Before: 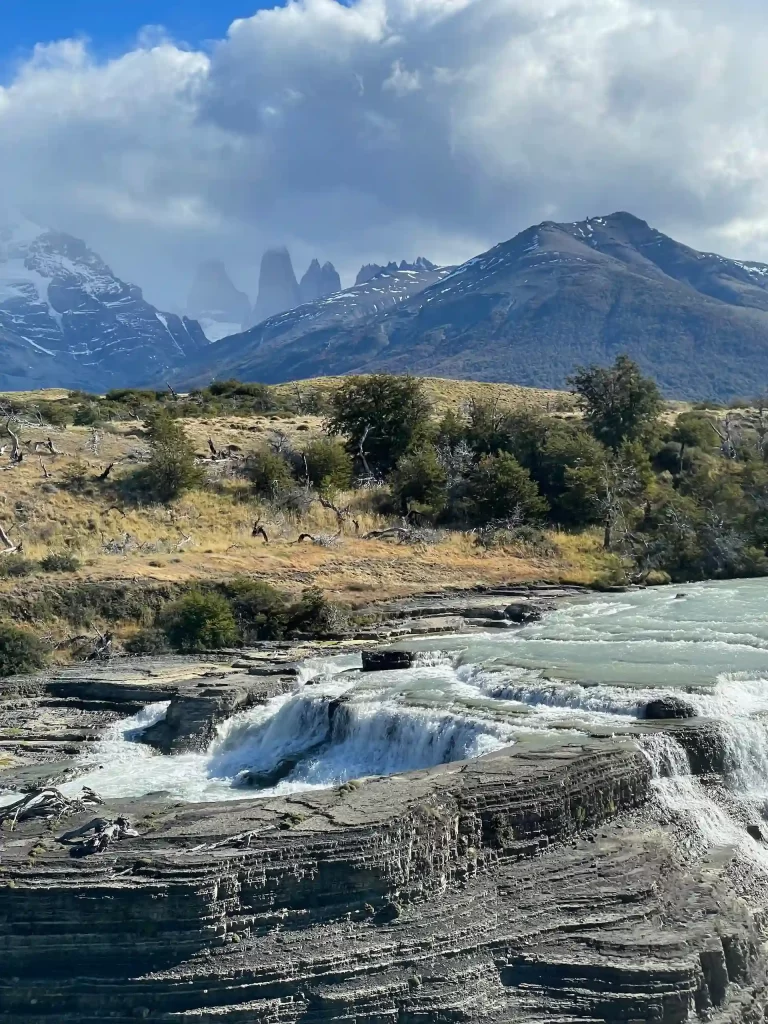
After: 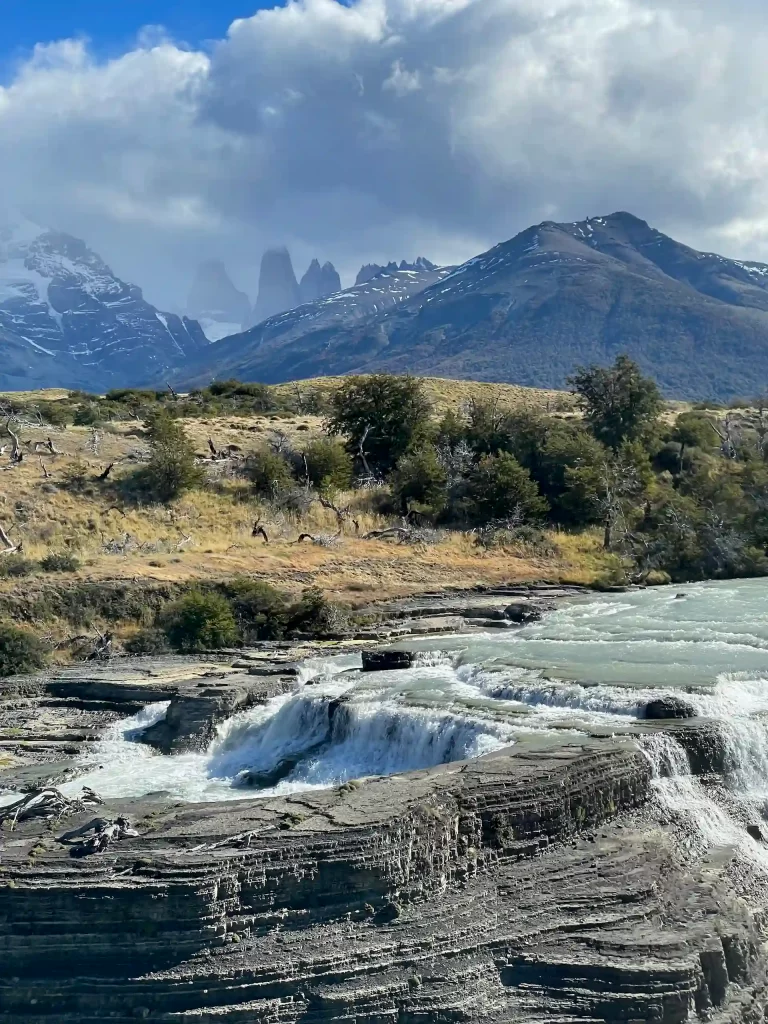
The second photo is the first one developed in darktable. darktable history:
shadows and highlights: radius 337.17, shadows 29.01, soften with gaussian
exposure: black level correction 0.001, compensate highlight preservation false
